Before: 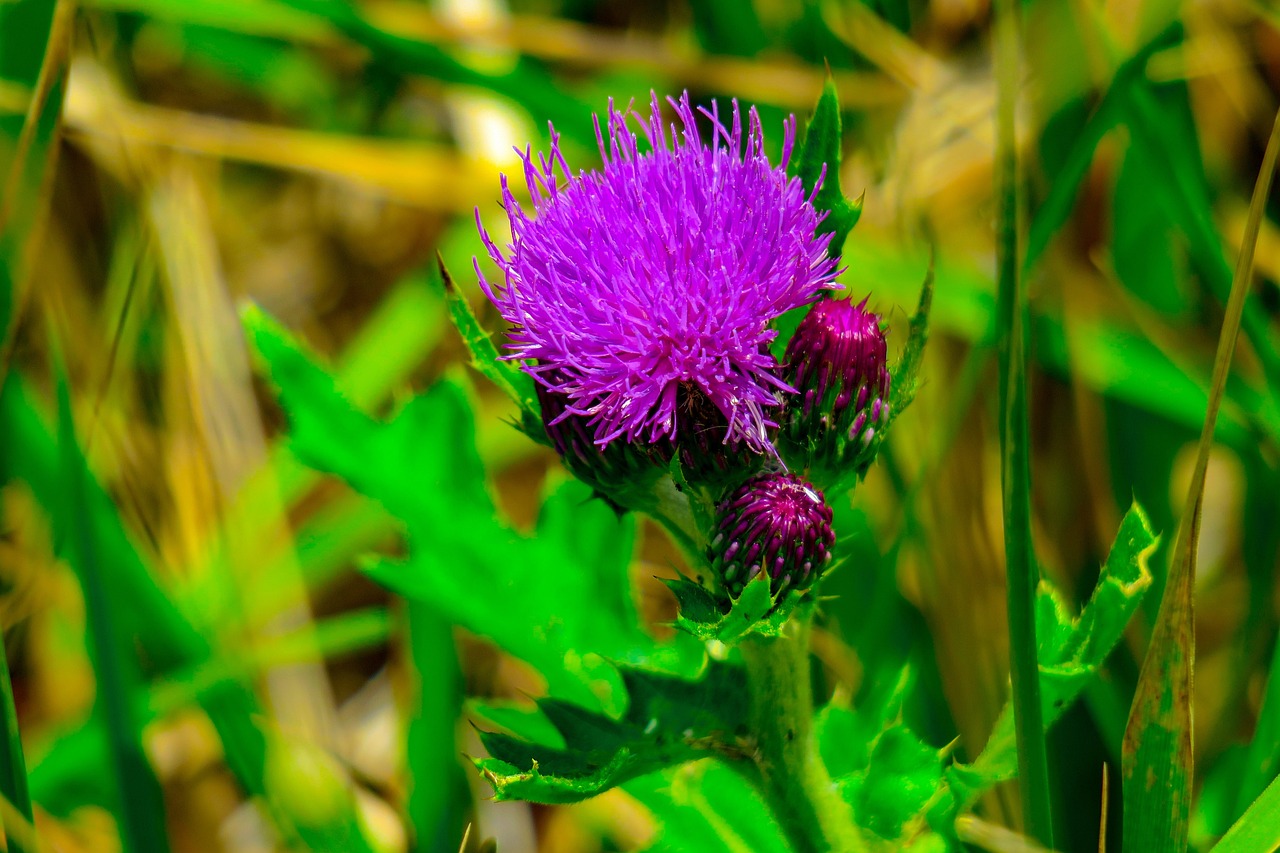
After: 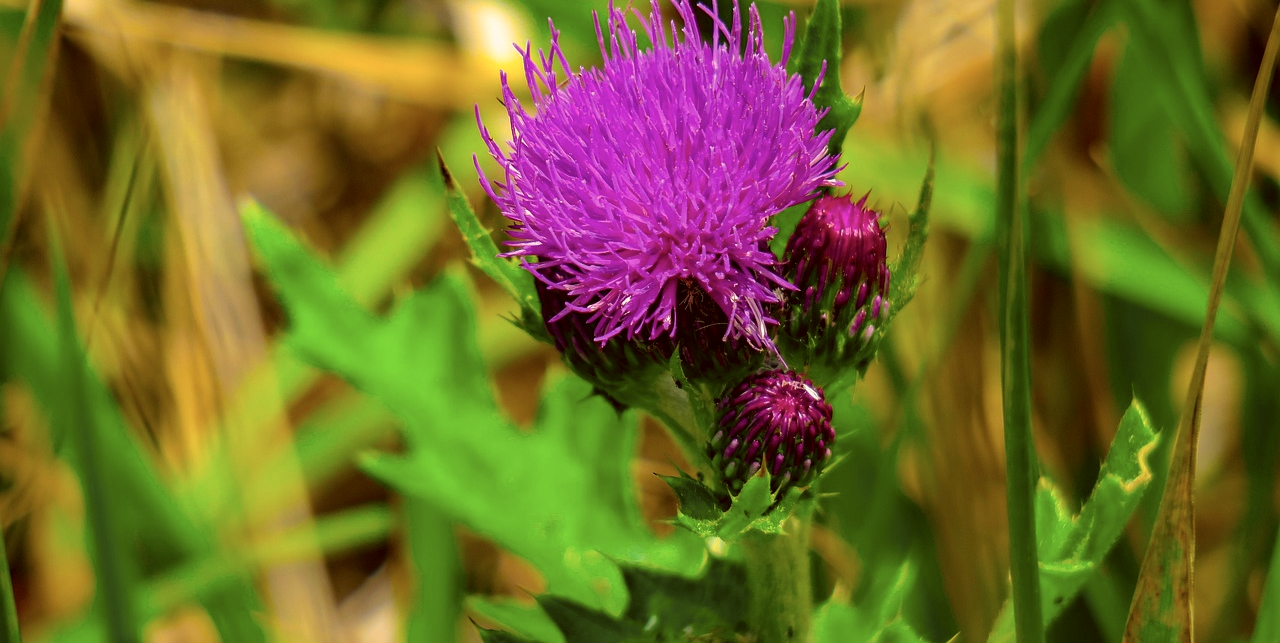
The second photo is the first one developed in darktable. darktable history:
contrast brightness saturation: contrast 0.005, saturation -0.051
color correction: highlights a* 10.26, highlights b* 9.71, shadows a* 9.03, shadows b* 8.09, saturation 0.812
crop and rotate: top 12.106%, bottom 12.47%
